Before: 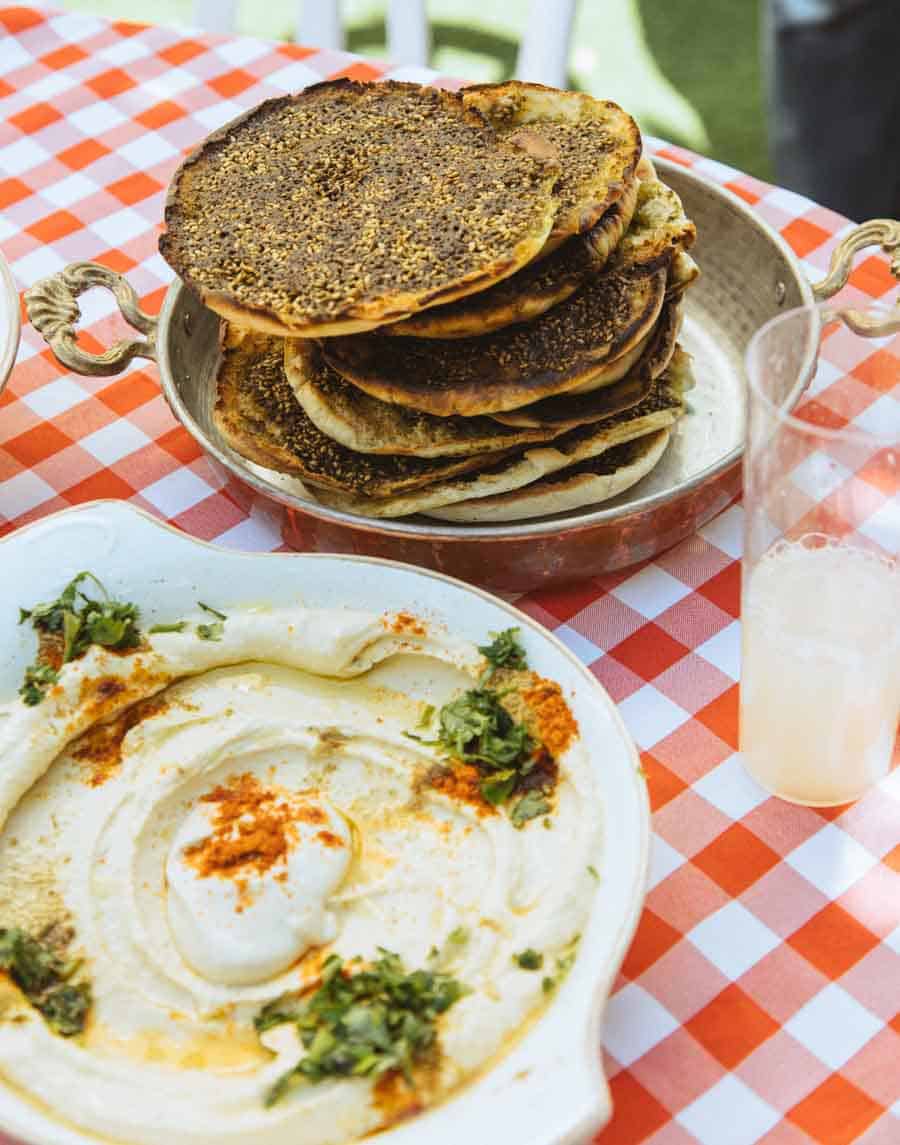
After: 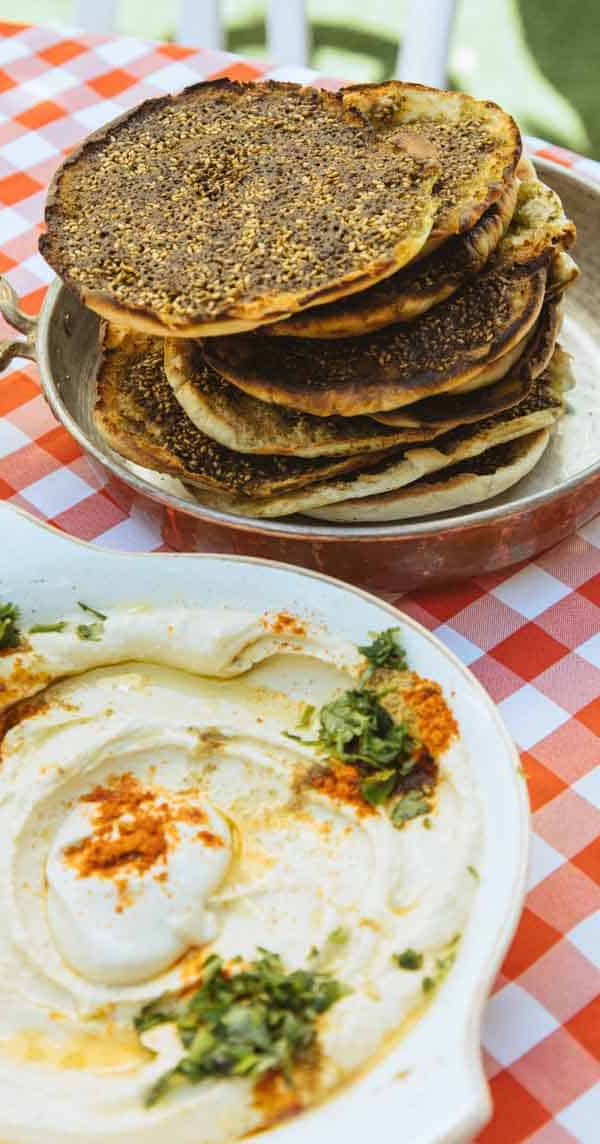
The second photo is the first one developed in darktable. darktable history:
crop and rotate: left 13.417%, right 19.871%
